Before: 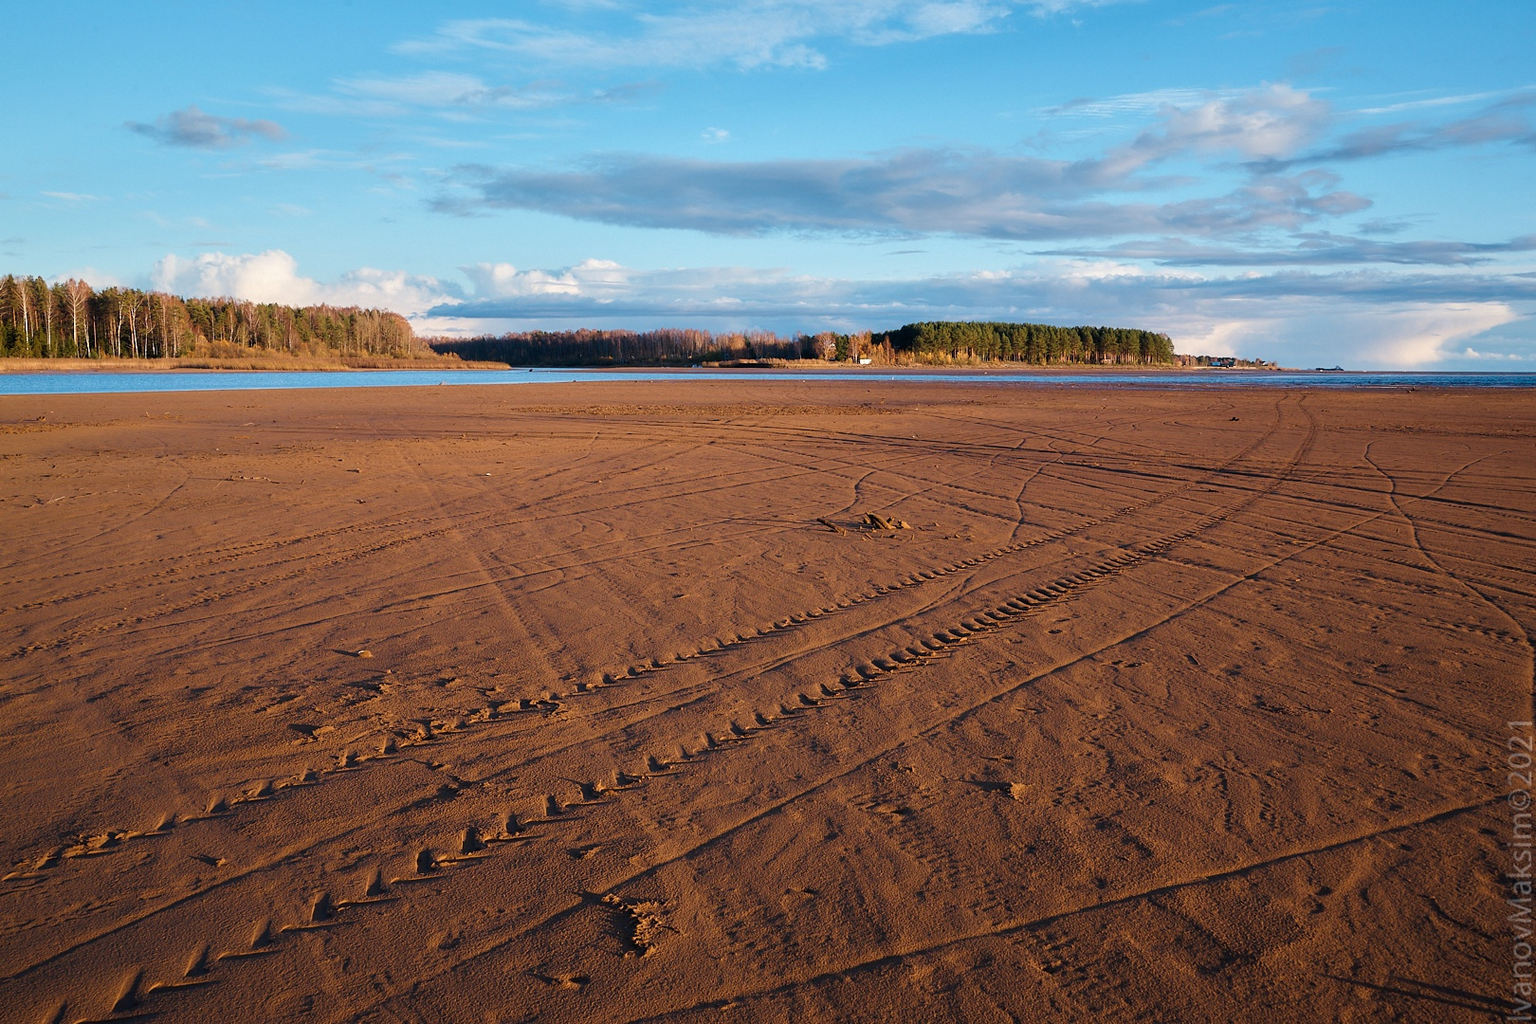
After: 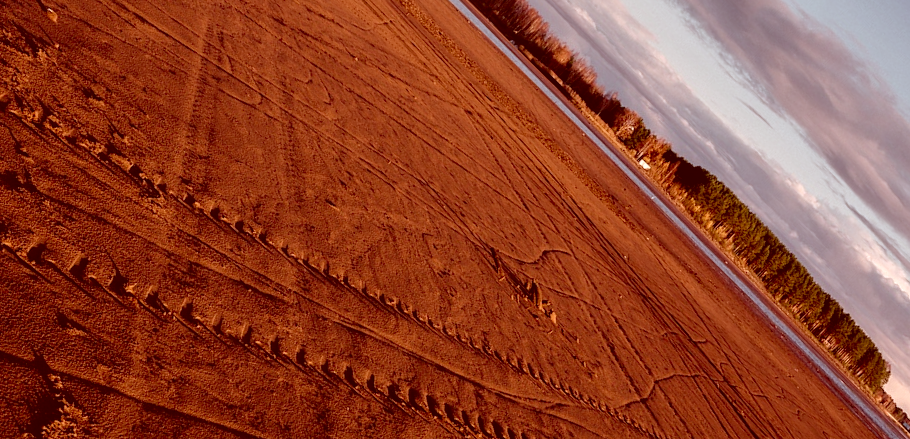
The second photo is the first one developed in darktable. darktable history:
local contrast: on, module defaults
crop and rotate: angle -44.51°, top 16.386%, right 0.81%, bottom 11.726%
contrast brightness saturation: brightness -0.1
color correction: highlights a* 9.53, highlights b* 8.79, shadows a* 39.79, shadows b* 39.34, saturation 0.804
